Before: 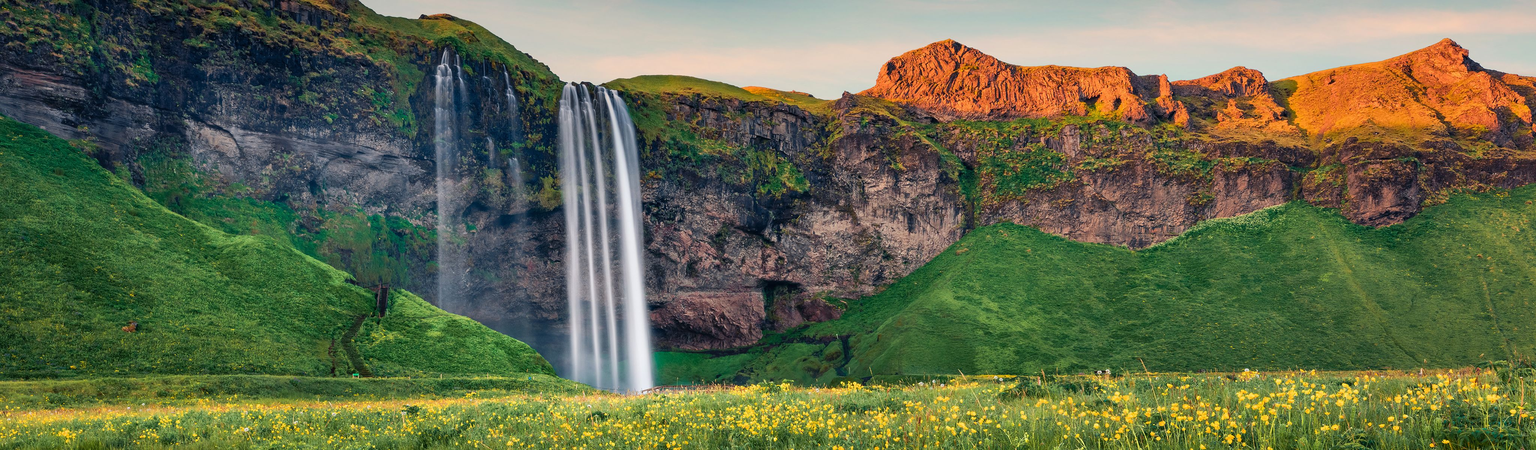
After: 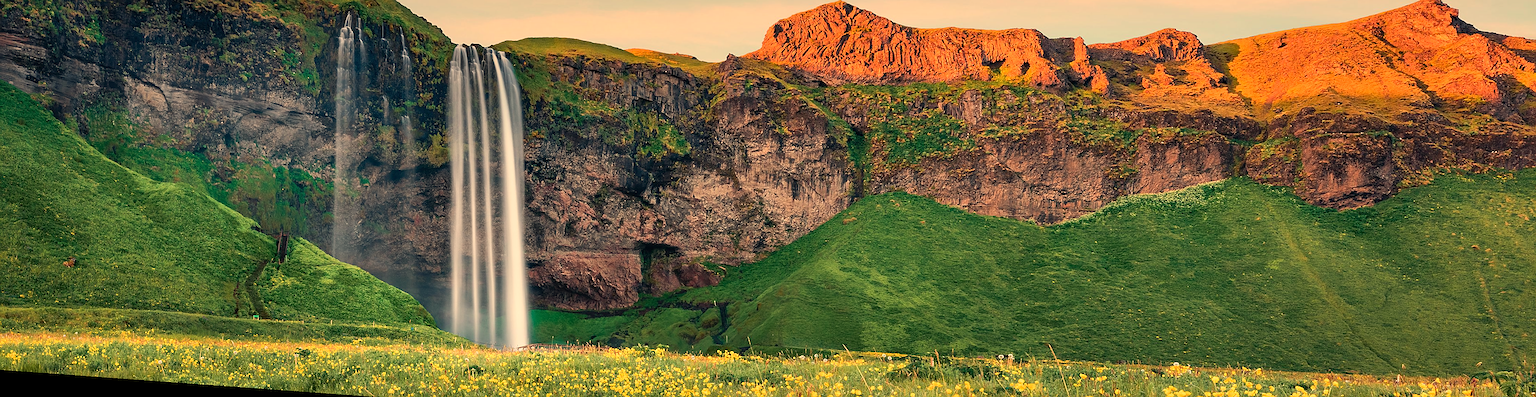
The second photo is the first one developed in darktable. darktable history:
sharpen: on, module defaults
white balance: red 1.138, green 0.996, blue 0.812
rotate and perspective: rotation 1.69°, lens shift (vertical) -0.023, lens shift (horizontal) -0.291, crop left 0.025, crop right 0.988, crop top 0.092, crop bottom 0.842
